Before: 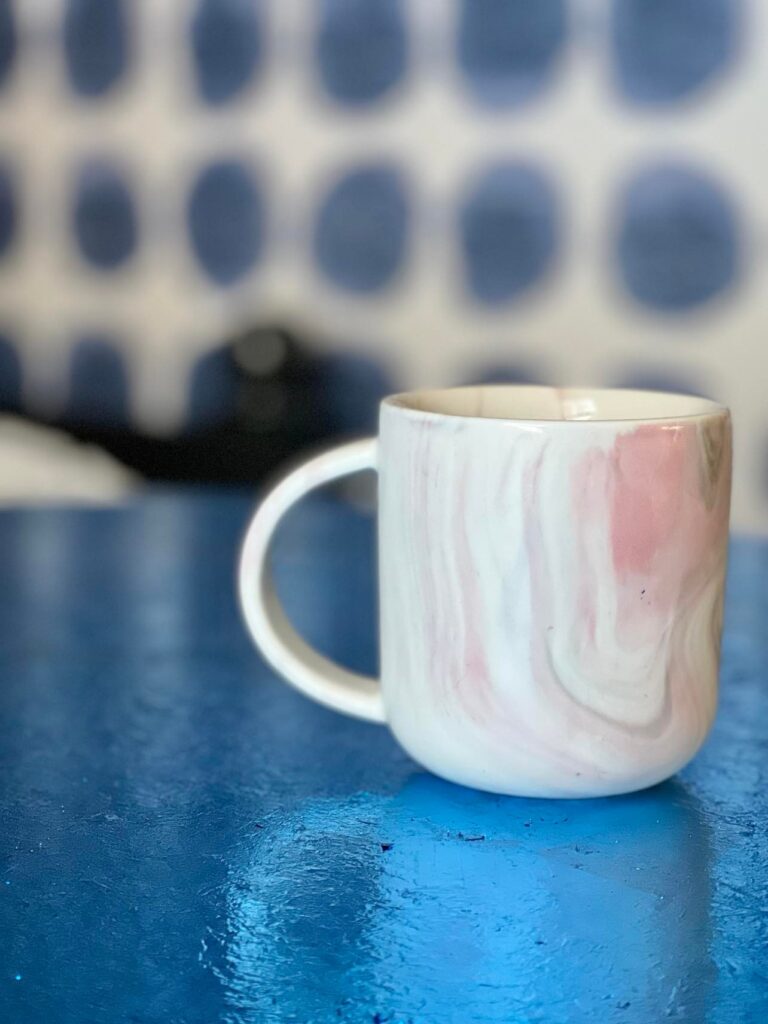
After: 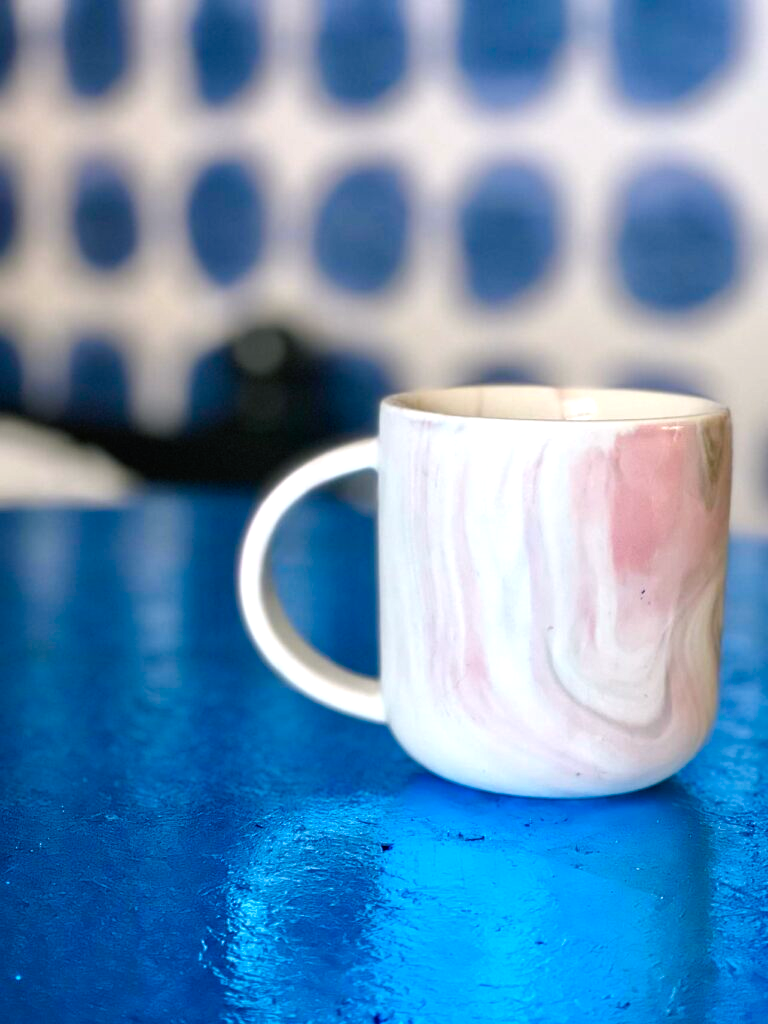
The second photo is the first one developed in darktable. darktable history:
white balance: red 0.967, blue 1.049
color zones: curves: ch1 [(0, 0.469) (0.01, 0.469) (0.12, 0.446) (0.248, 0.469) (0.5, 0.5) (0.748, 0.5) (0.99, 0.469) (1, 0.469)]
color balance rgb: shadows lift › chroma 1%, shadows lift › hue 217.2°, power › hue 310.8°, highlights gain › chroma 2%, highlights gain › hue 44.4°, global offset › luminance 0.25%, global offset › hue 171.6°, perceptual saturation grading › global saturation 14.09%, perceptual saturation grading › highlights -30%, perceptual saturation grading › shadows 50.67%, global vibrance 25%, contrast 20%
contrast brightness saturation: contrast 0.04, saturation 0.16
